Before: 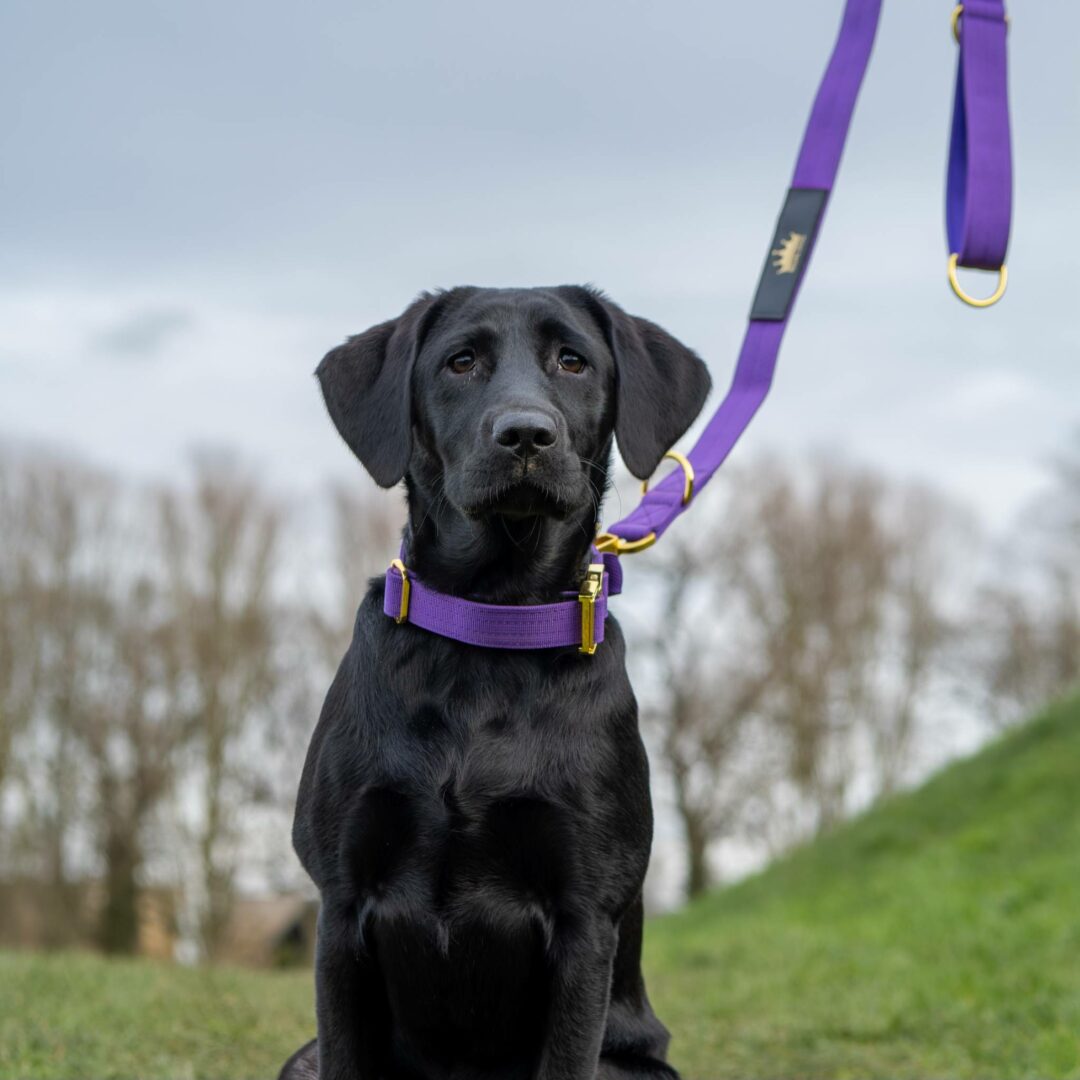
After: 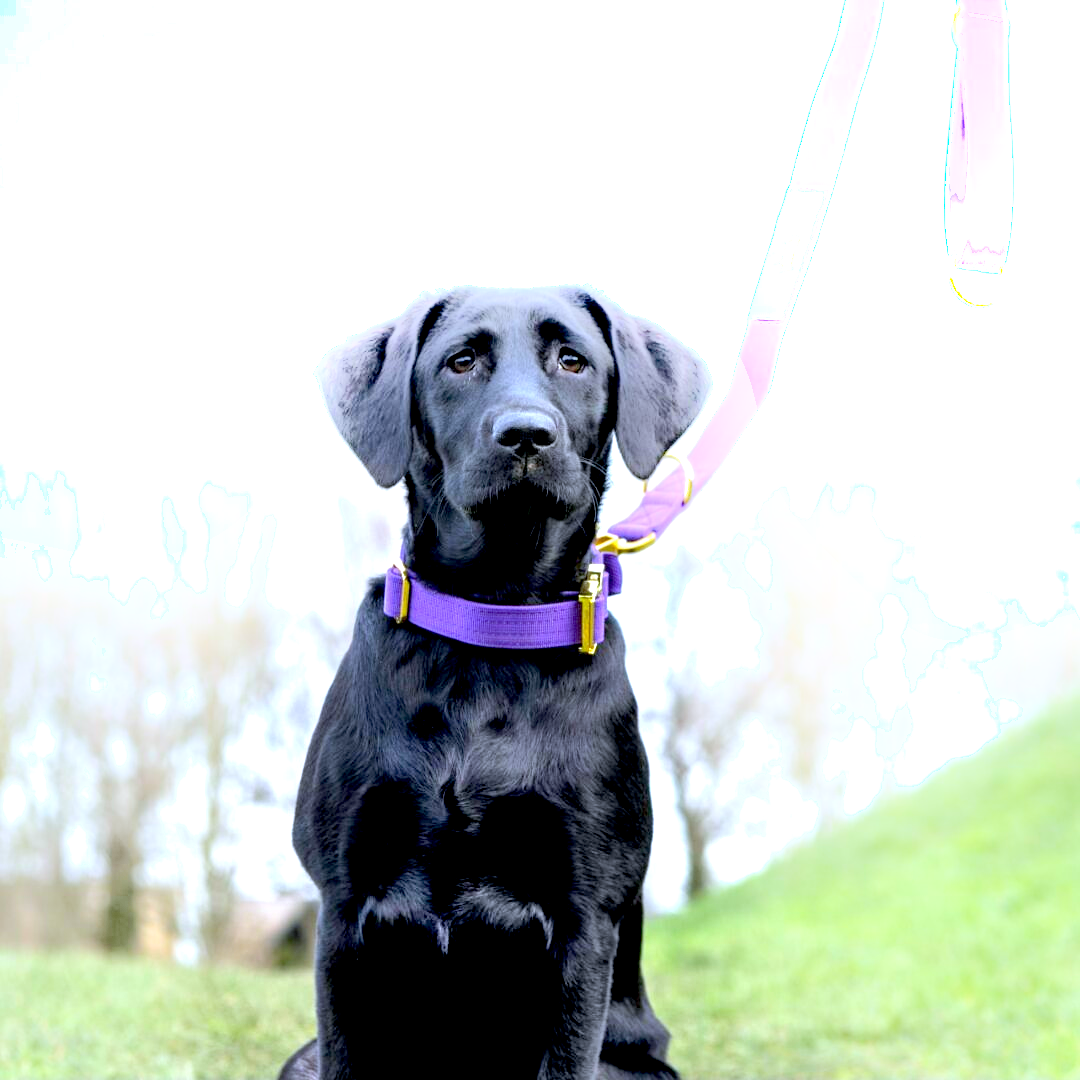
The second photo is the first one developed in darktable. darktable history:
shadows and highlights: highlights 70.7, soften with gaussian
white balance: red 0.948, green 1.02, blue 1.176
exposure: black level correction 0.009, exposure 1.425 EV, compensate highlight preservation false
